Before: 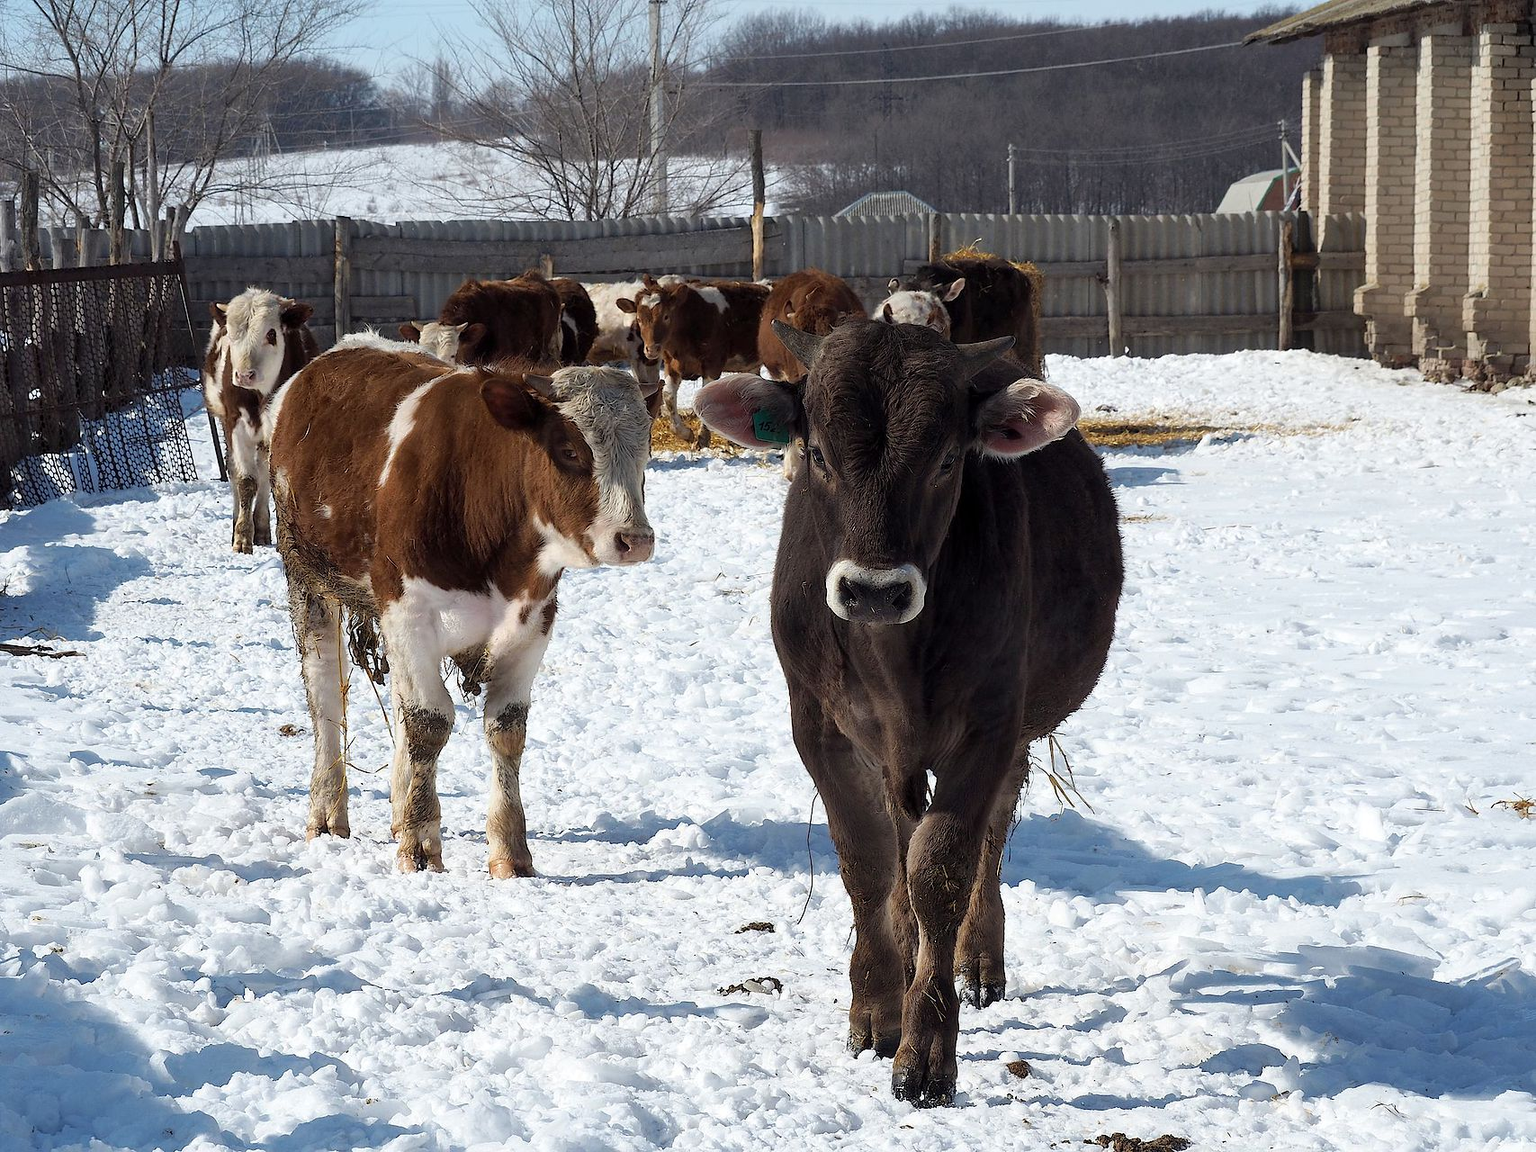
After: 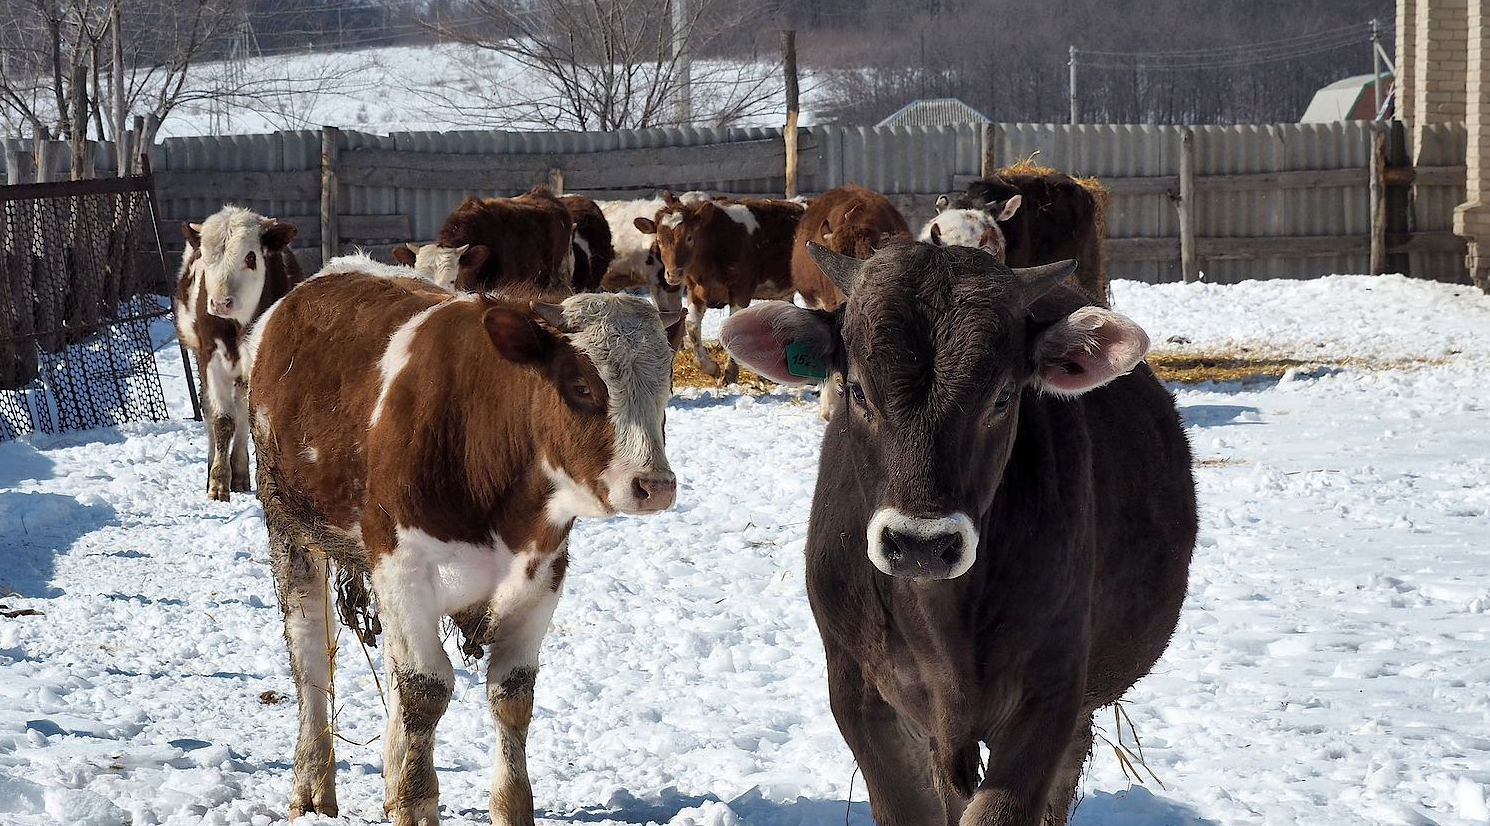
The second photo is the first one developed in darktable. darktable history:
shadows and highlights: low approximation 0.01, soften with gaussian
crop: left 3.015%, top 8.969%, right 9.647%, bottom 26.457%
